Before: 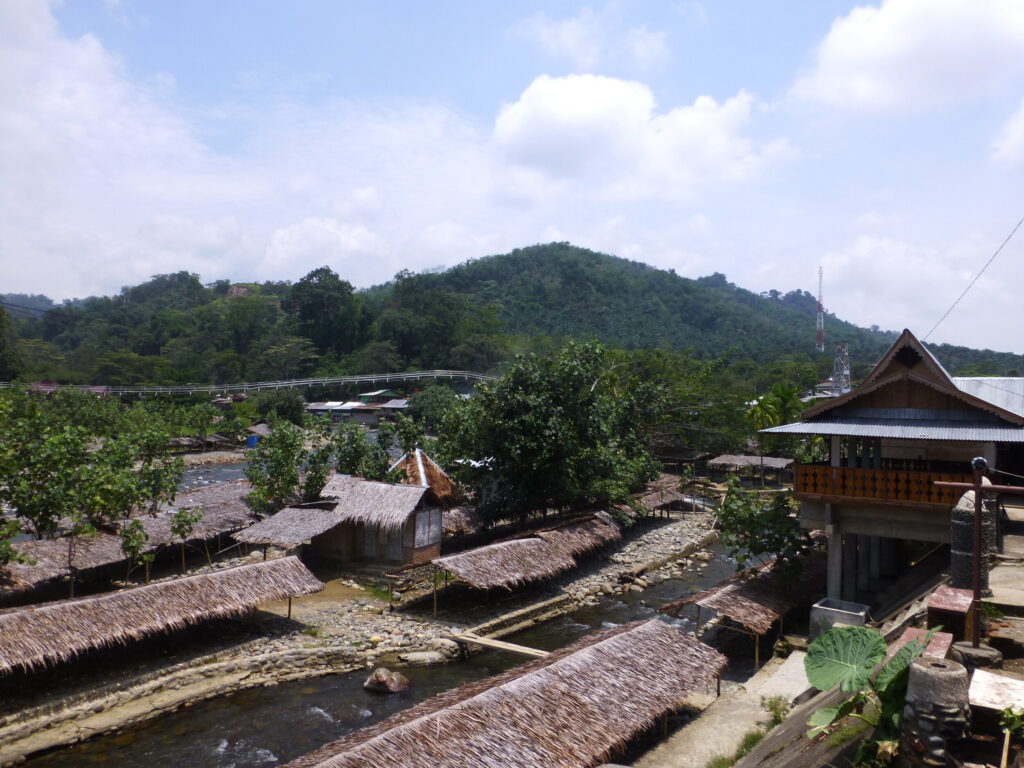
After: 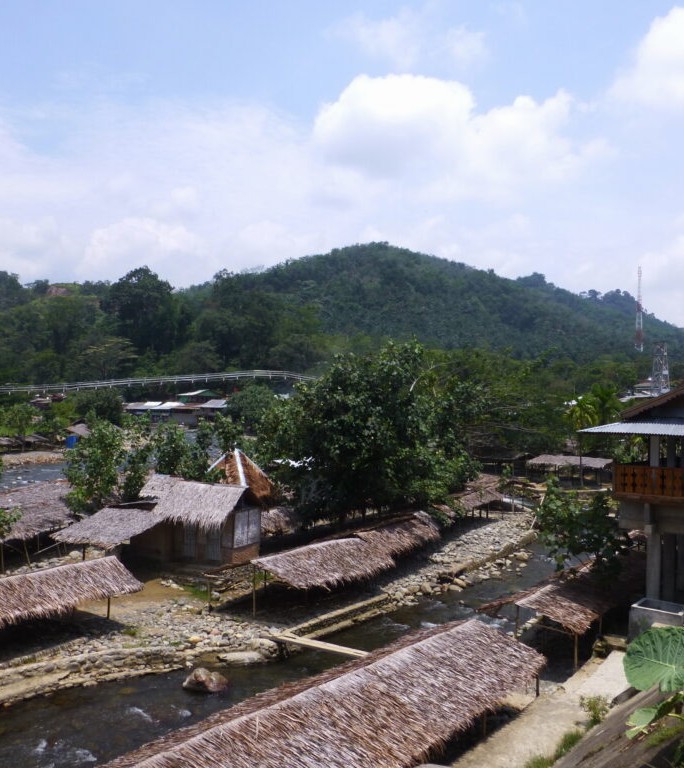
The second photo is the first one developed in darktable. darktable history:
exposure: exposure -0.021 EV, compensate highlight preservation false
crop and rotate: left 17.732%, right 15.423%
